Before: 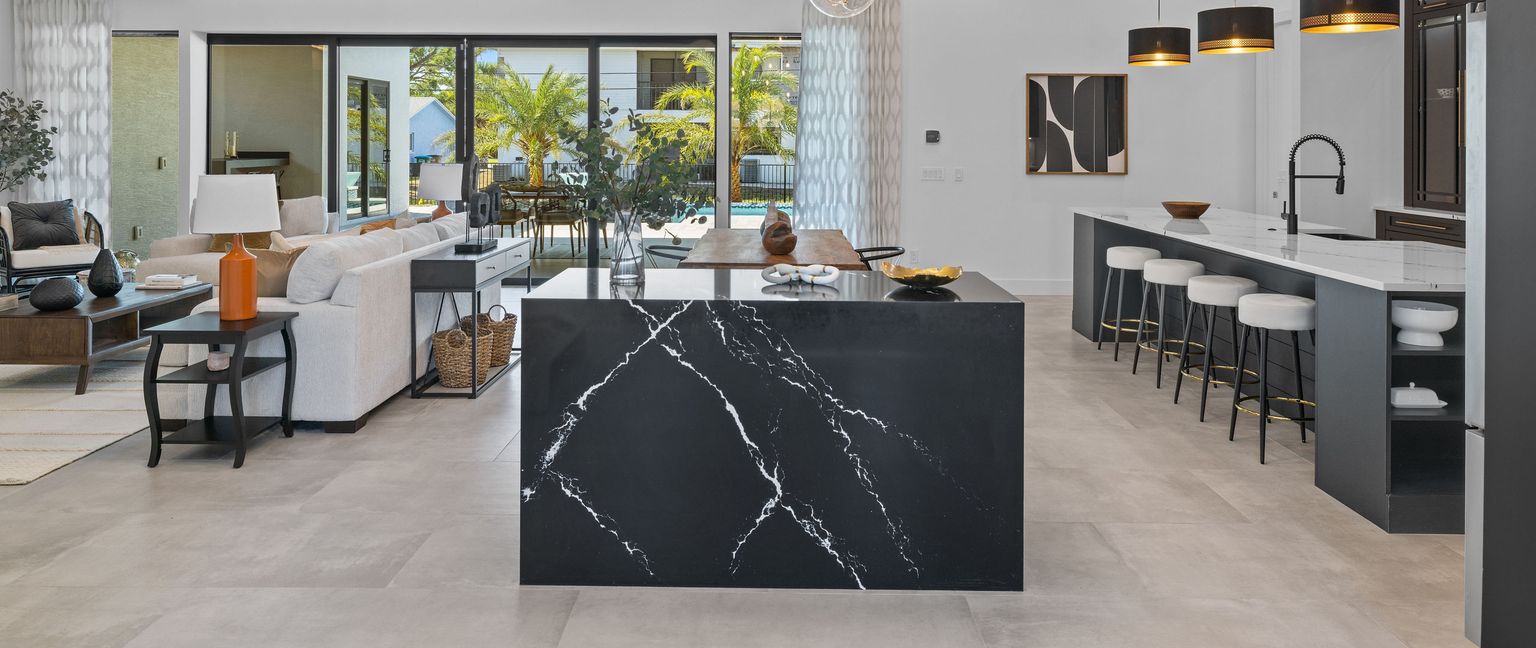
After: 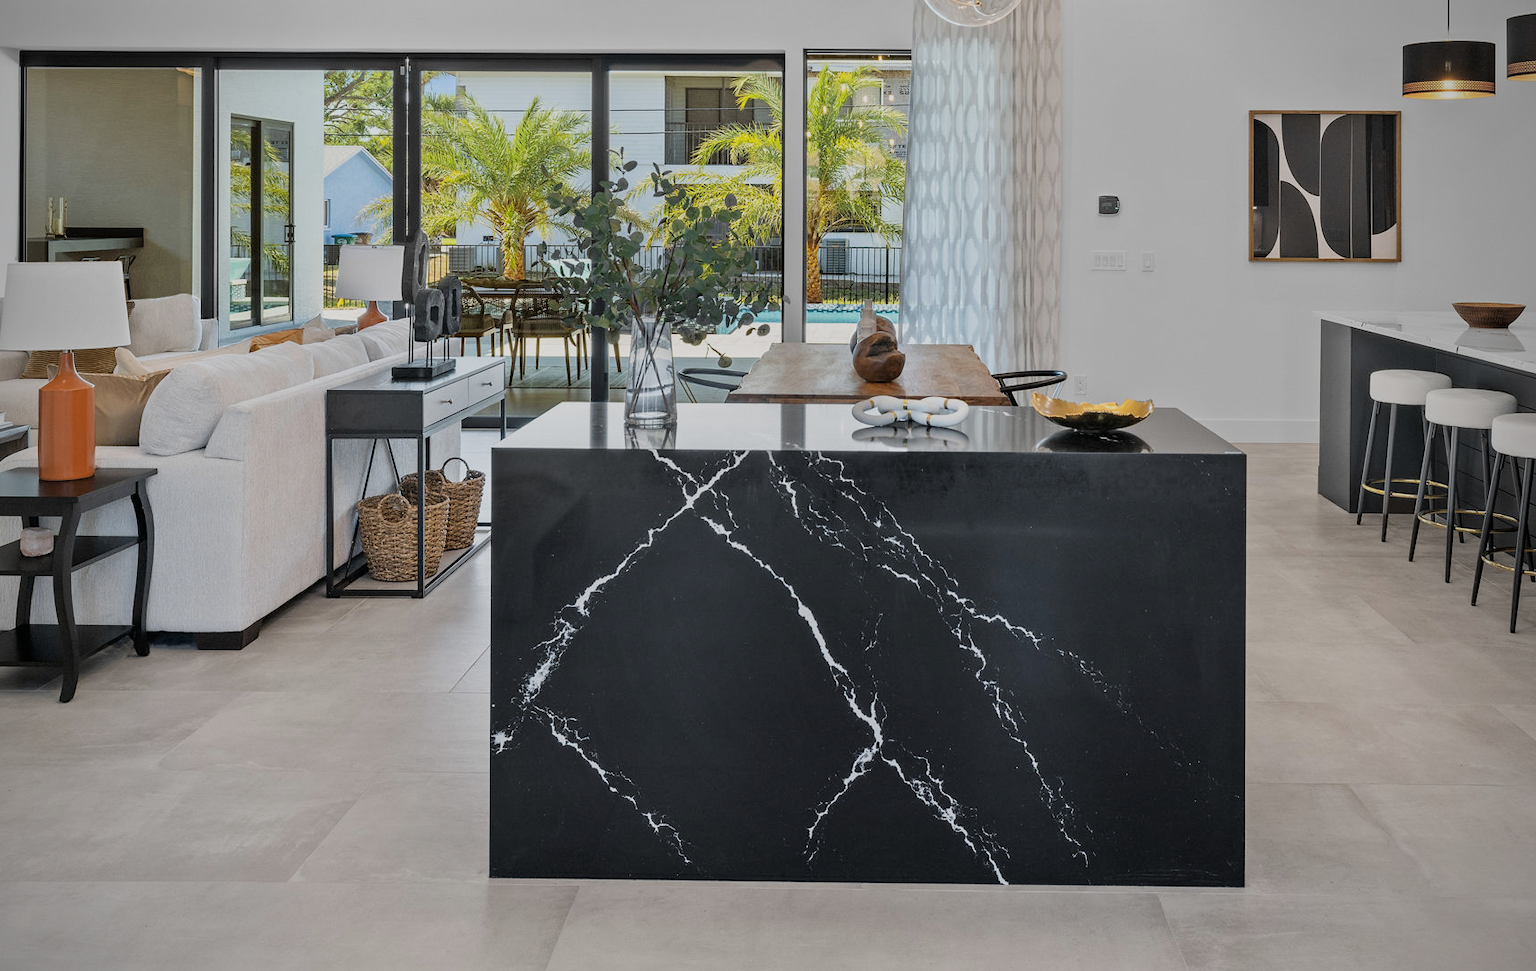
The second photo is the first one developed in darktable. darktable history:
filmic rgb: hardness 4.17
exposure: compensate exposure bias true, compensate highlight preservation false
vignetting: unbound false
crop and rotate: left 12.648%, right 20.685%
